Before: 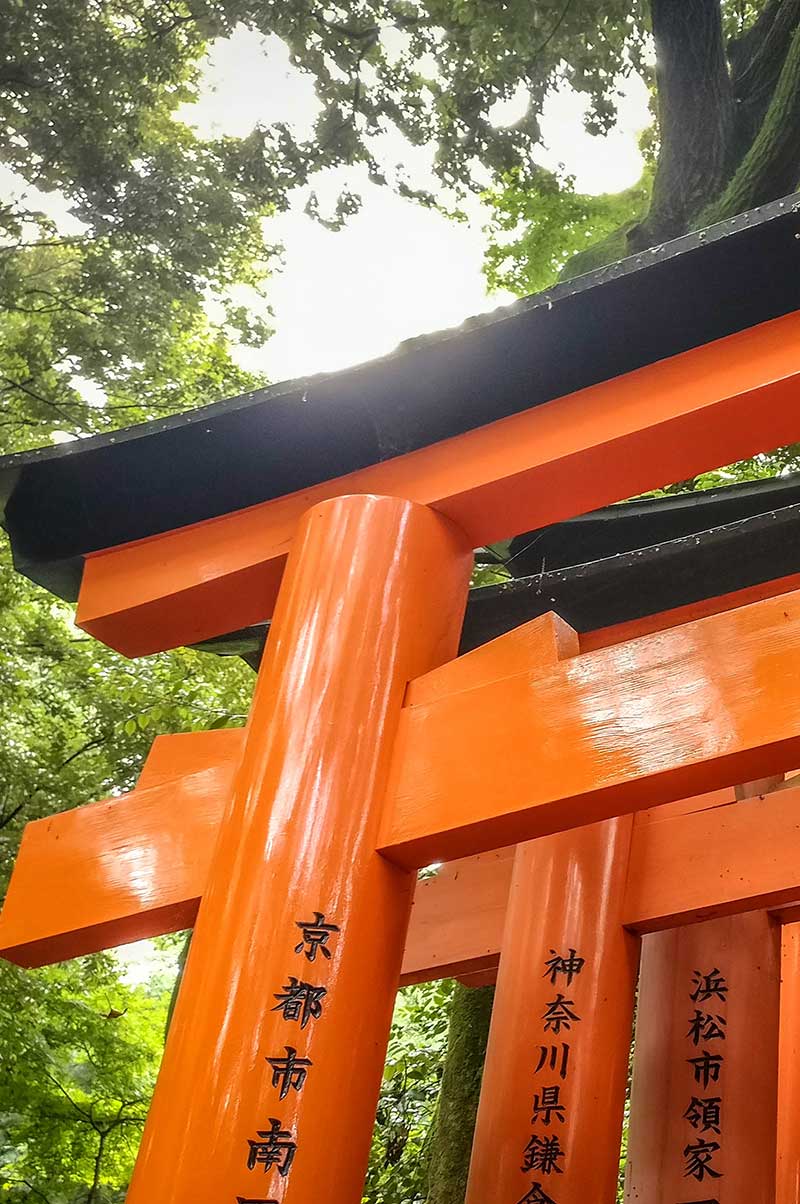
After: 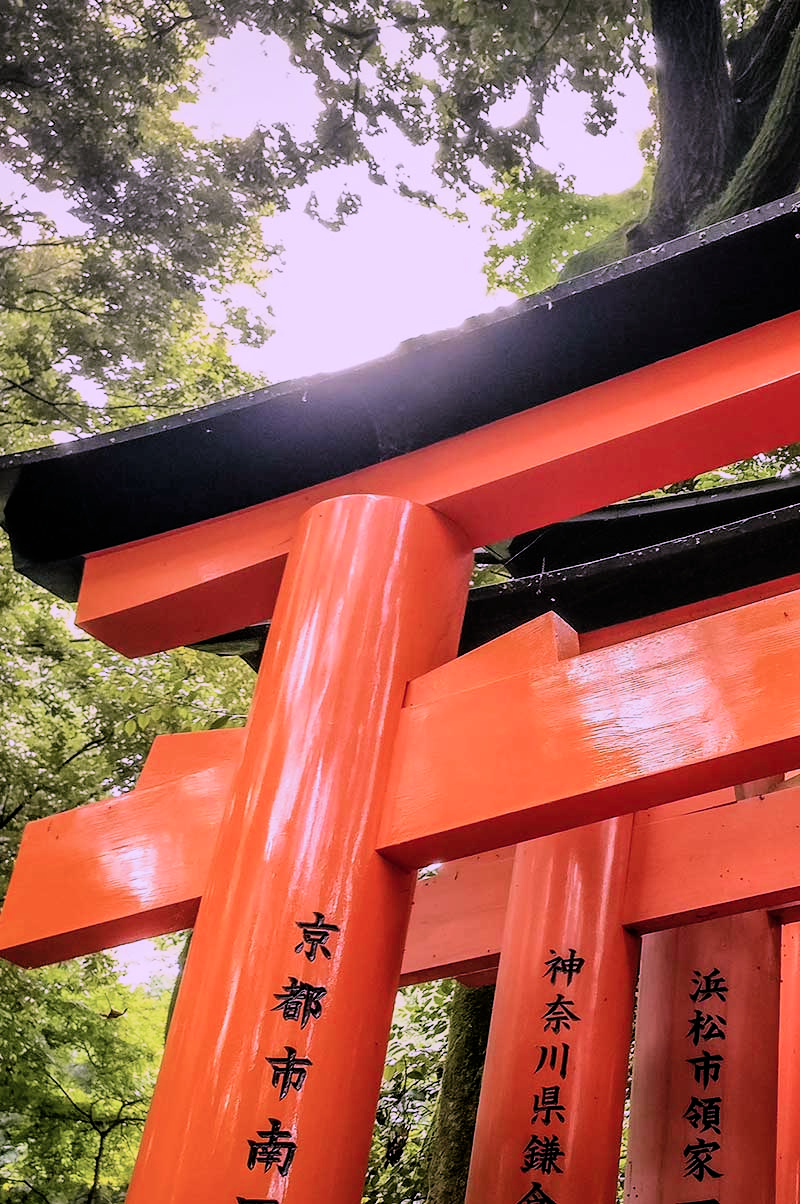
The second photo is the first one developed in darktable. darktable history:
color correction: highlights a* 15.46, highlights b* -19.93
velvia: strength 14.99%
filmic rgb: black relative exposure -5.04 EV, white relative exposure 3.98 EV, hardness 2.89, contrast 1.297, highlights saturation mix -10.05%, iterations of high-quality reconstruction 0
